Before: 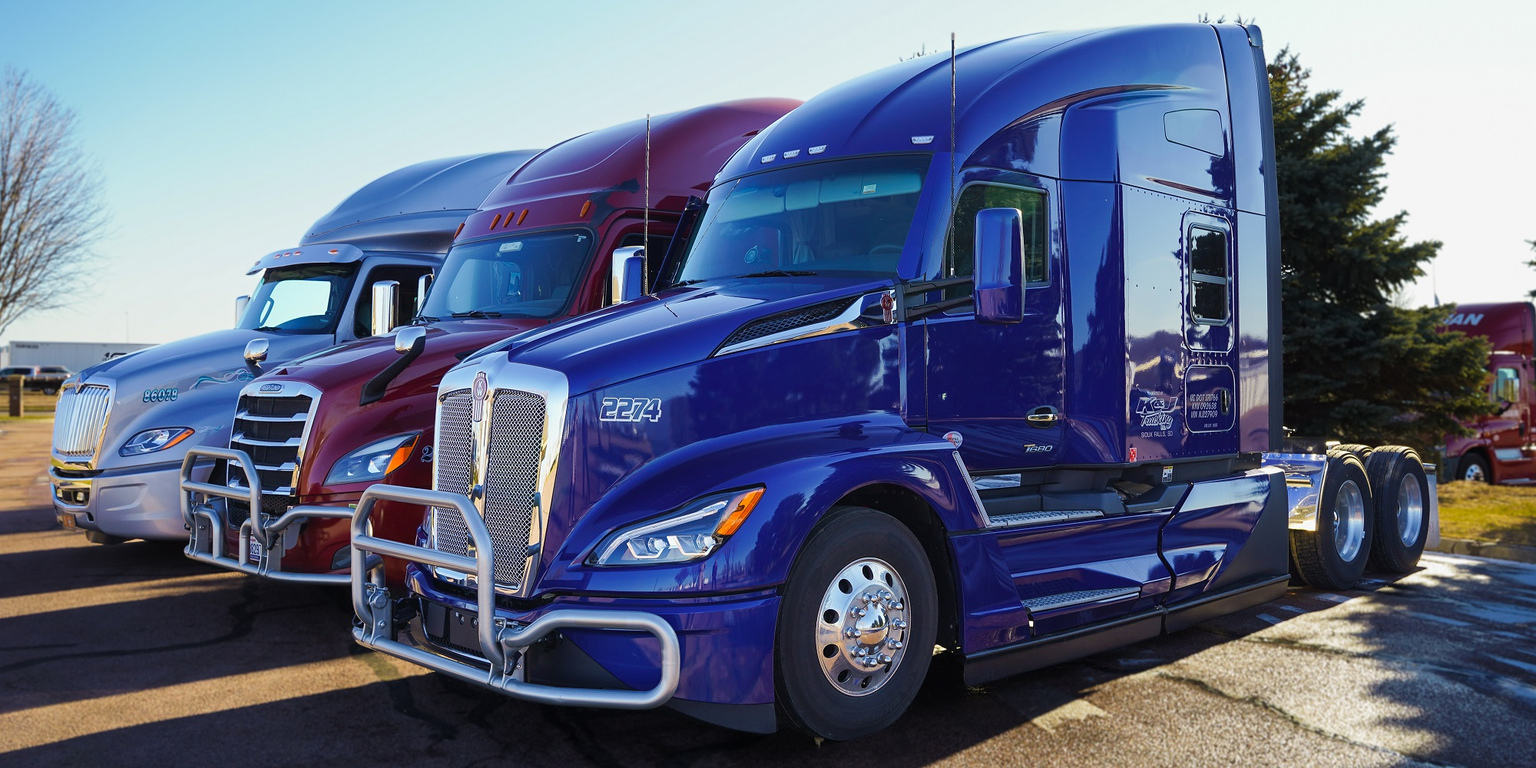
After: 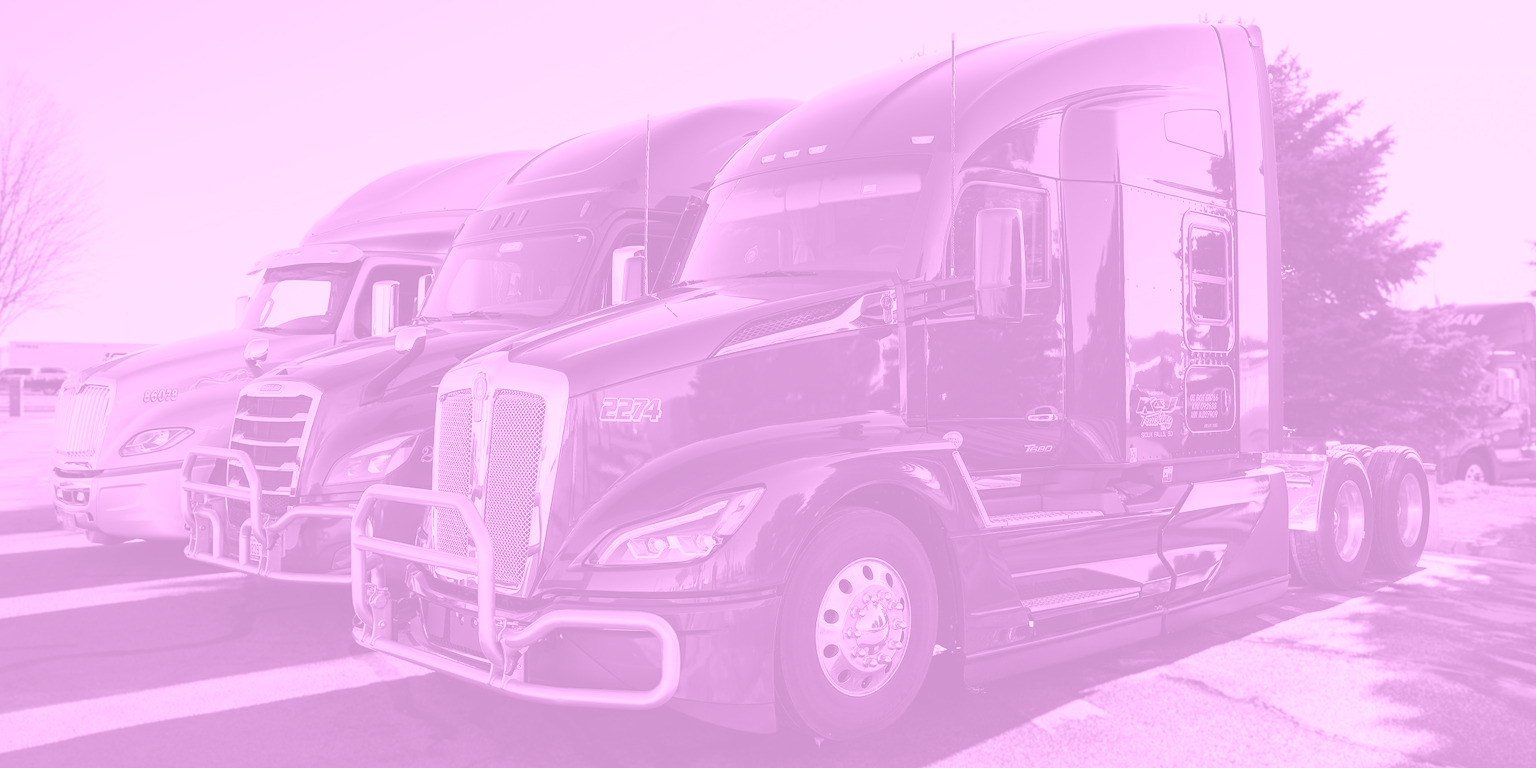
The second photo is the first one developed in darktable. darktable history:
colorize: hue 331.2°, saturation 75%, source mix 30.28%, lightness 70.52%, version 1
velvia: on, module defaults
